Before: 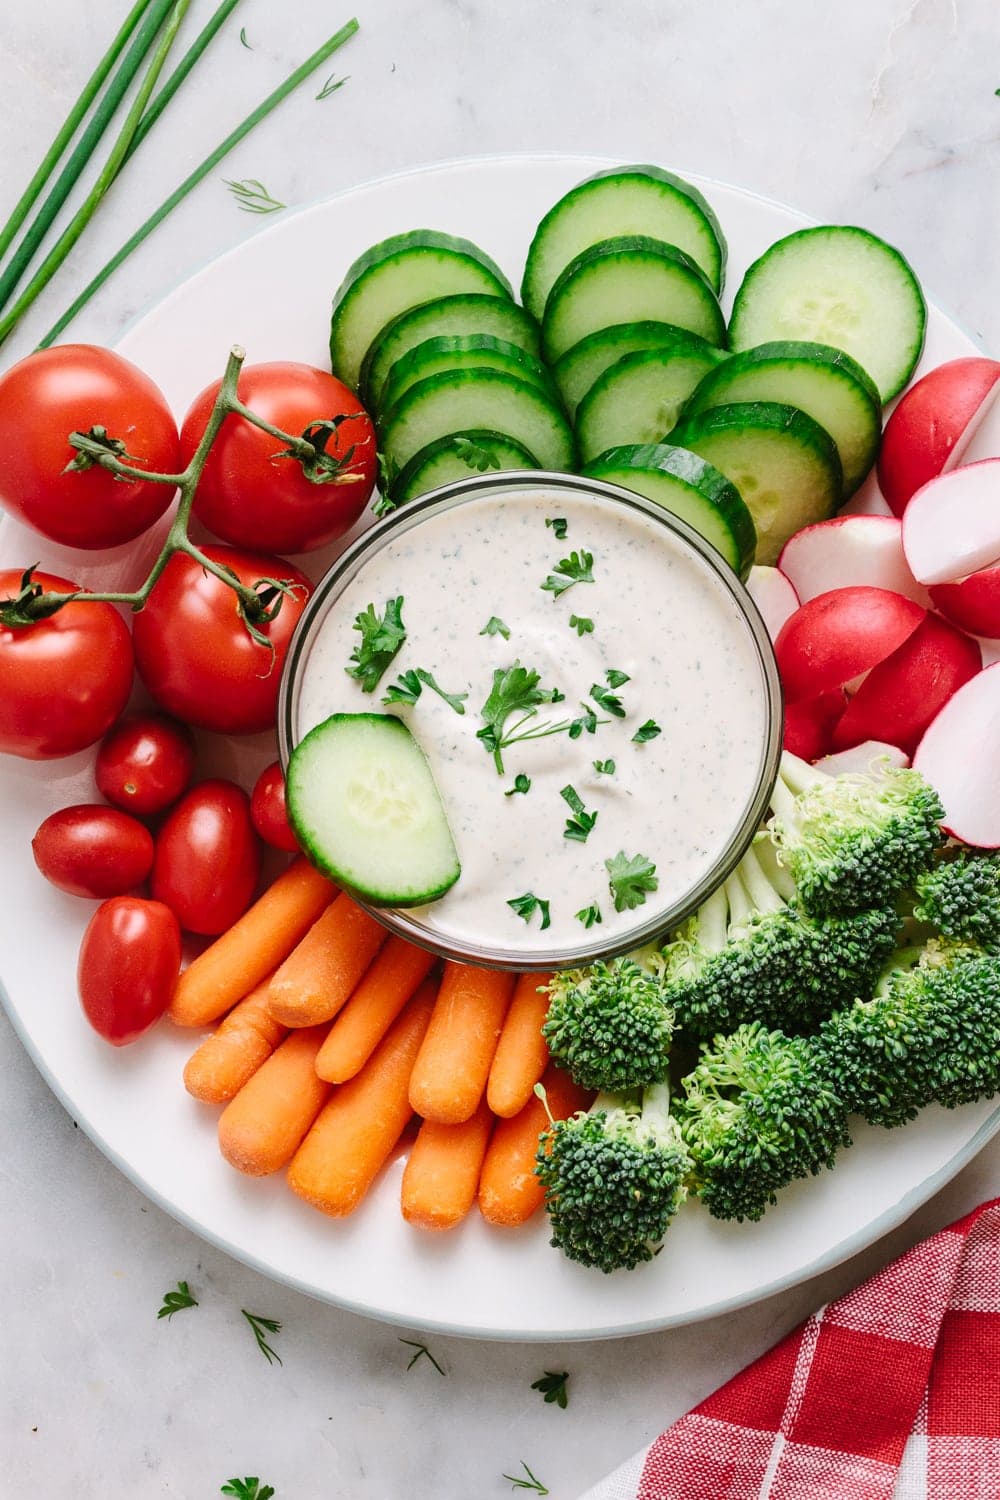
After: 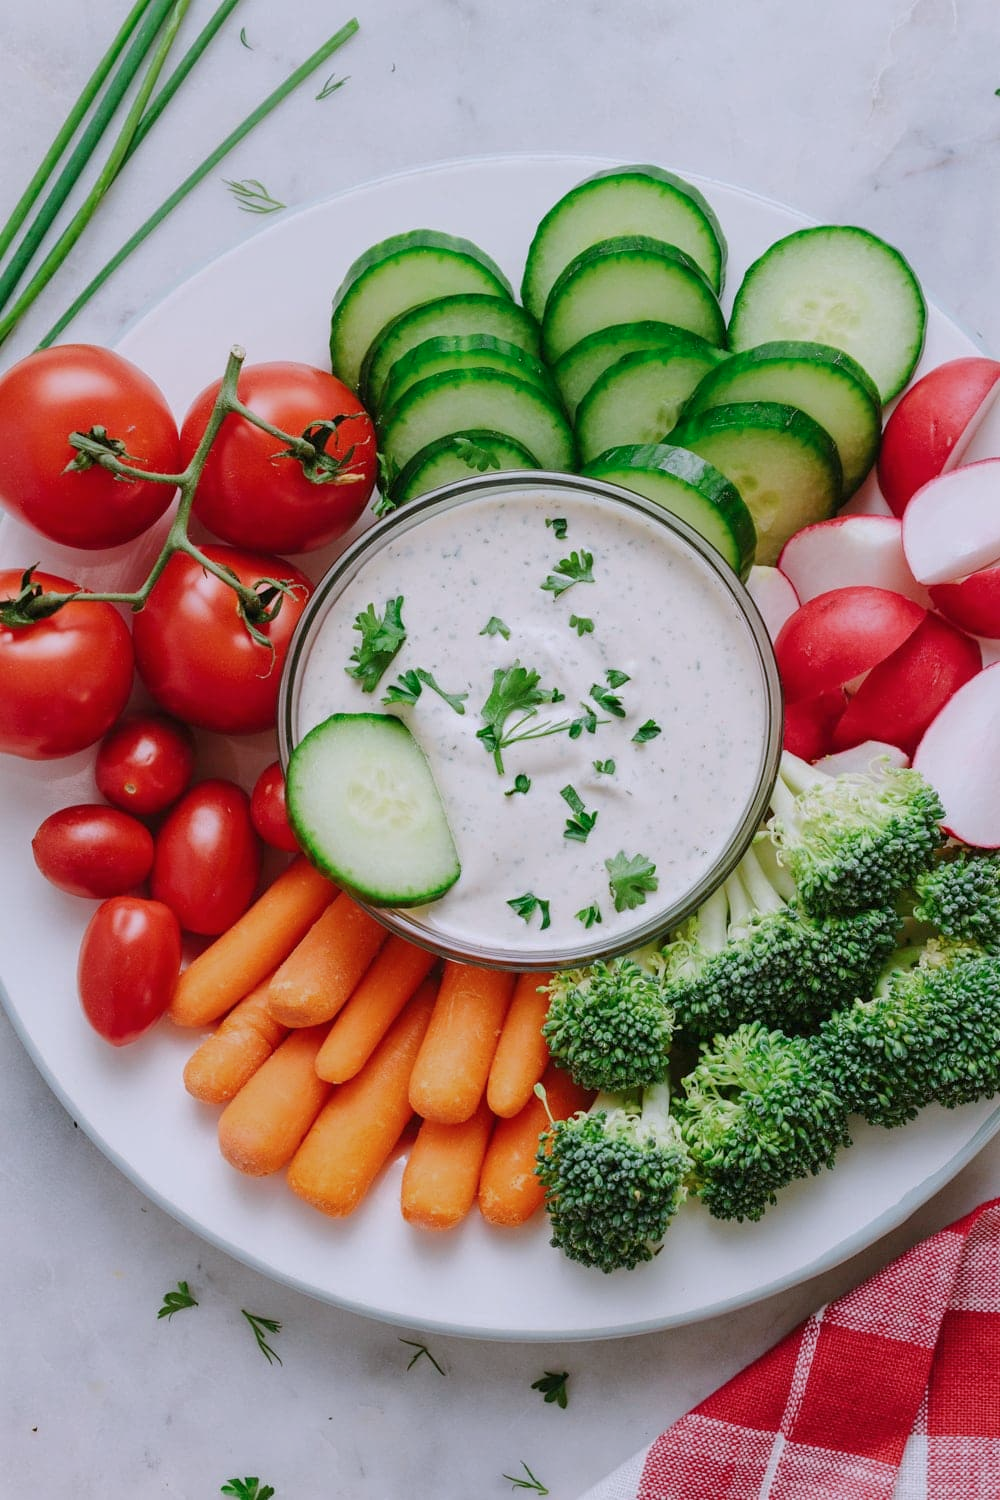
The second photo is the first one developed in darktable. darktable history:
base curve: exposure shift 0, preserve colors none
color calibration: illuminant as shot in camera, x 0.358, y 0.373, temperature 4628.91 K
tone equalizer: -8 EV 0.25 EV, -7 EV 0.417 EV, -6 EV 0.417 EV, -5 EV 0.25 EV, -3 EV -0.25 EV, -2 EV -0.417 EV, -1 EV -0.417 EV, +0 EV -0.25 EV, edges refinement/feathering 500, mask exposure compensation -1.57 EV, preserve details guided filter
